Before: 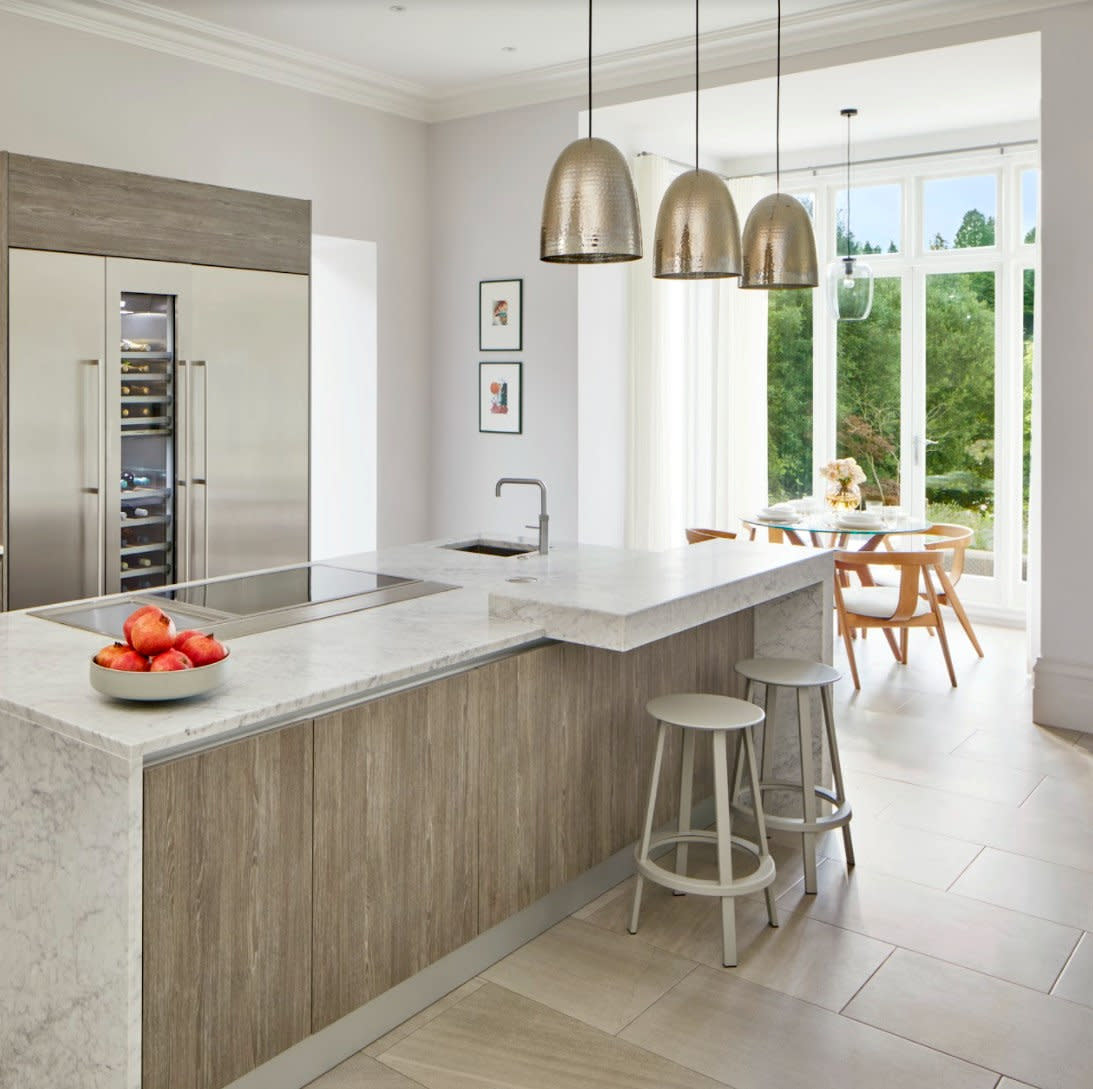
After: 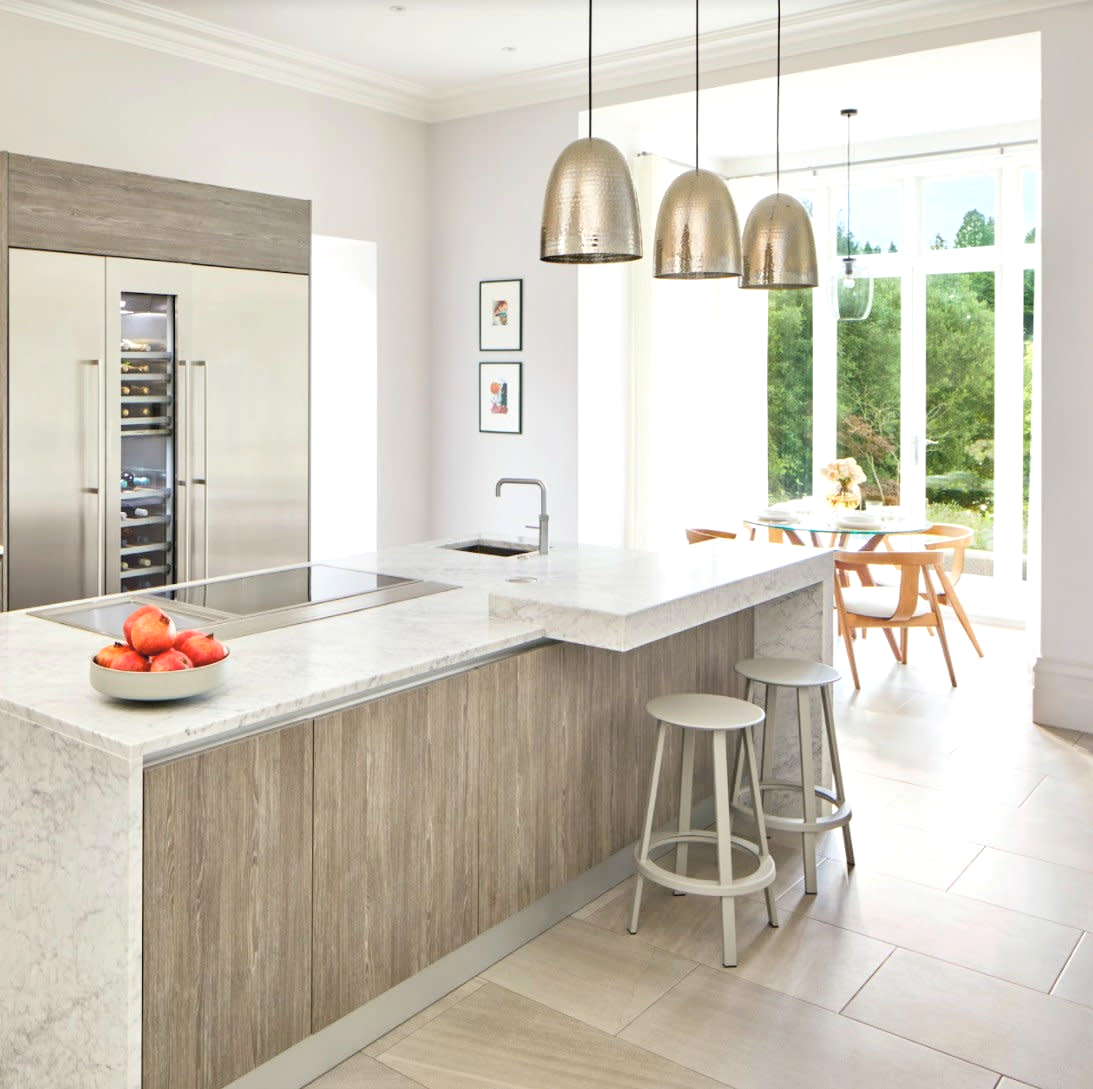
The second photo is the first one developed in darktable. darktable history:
contrast equalizer: octaves 7, y [[0.5, 0.5, 0.478, 0.5, 0.5, 0.5], [0.5 ×6], [0.5 ×6], [0 ×6], [0 ×6]]
contrast brightness saturation: brightness 0.145
tone equalizer: -8 EV -0.394 EV, -7 EV -0.399 EV, -6 EV -0.358 EV, -5 EV -0.218 EV, -3 EV 0.209 EV, -2 EV 0.355 EV, -1 EV 0.384 EV, +0 EV 0.425 EV, edges refinement/feathering 500, mask exposure compensation -1.57 EV, preserve details no
